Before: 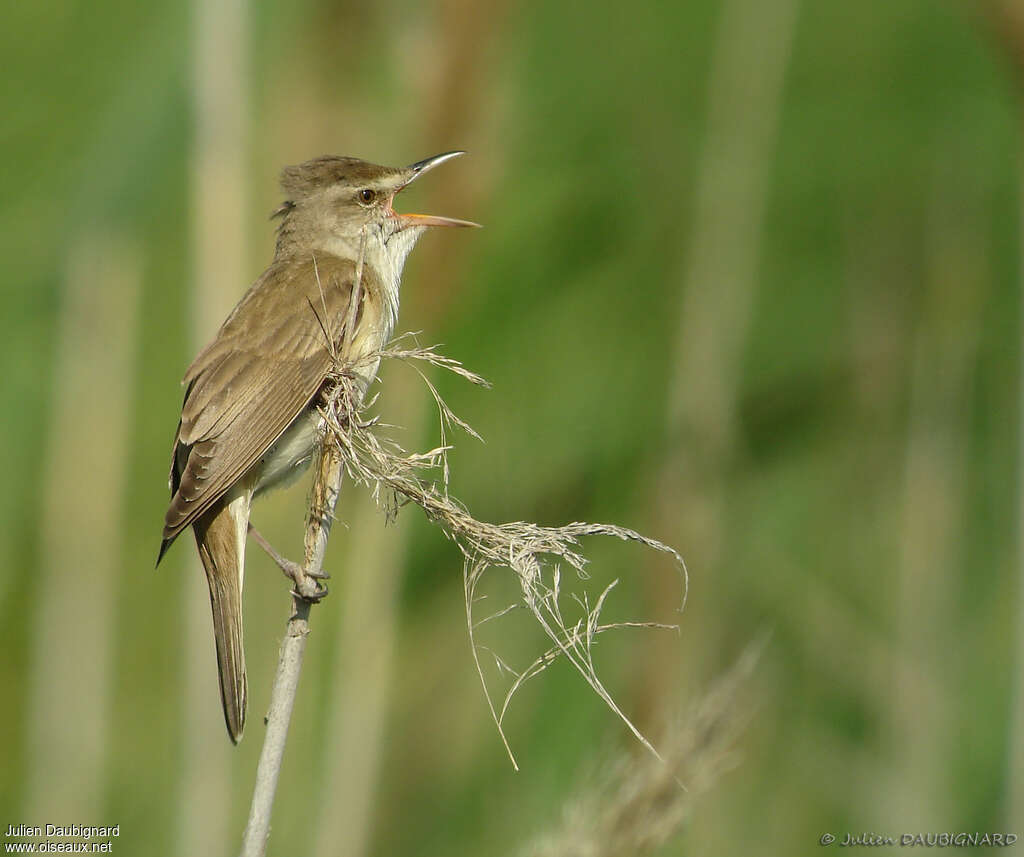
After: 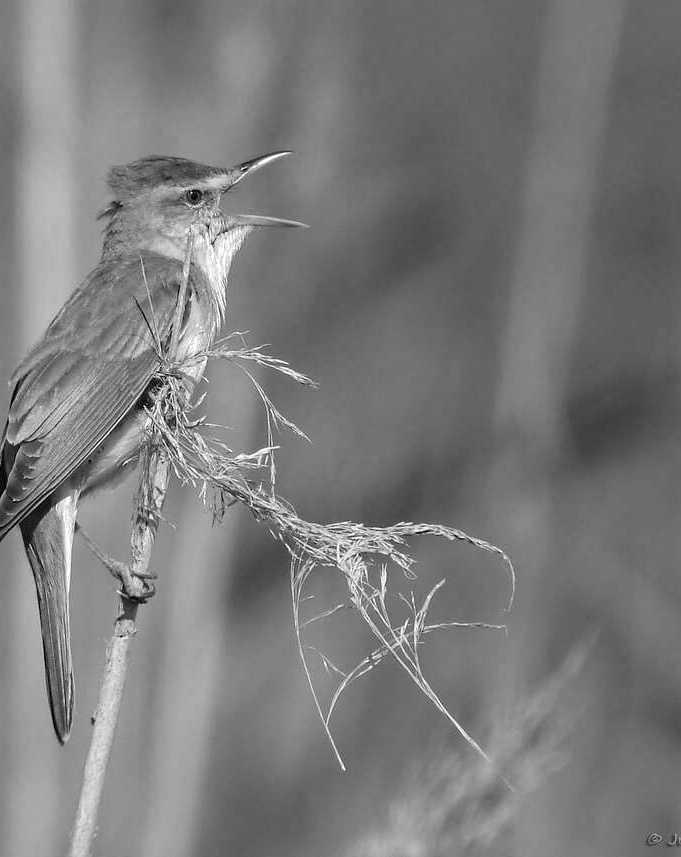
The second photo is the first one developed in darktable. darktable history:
crop: left 16.899%, right 16.556%
color zones: curves: ch0 [(0.002, 0.593) (0.143, 0.417) (0.285, 0.541) (0.455, 0.289) (0.608, 0.327) (0.727, 0.283) (0.869, 0.571) (1, 0.603)]; ch1 [(0, 0) (0.143, 0) (0.286, 0) (0.429, 0) (0.571, 0) (0.714, 0) (0.857, 0)]
haze removal: compatibility mode true, adaptive false
